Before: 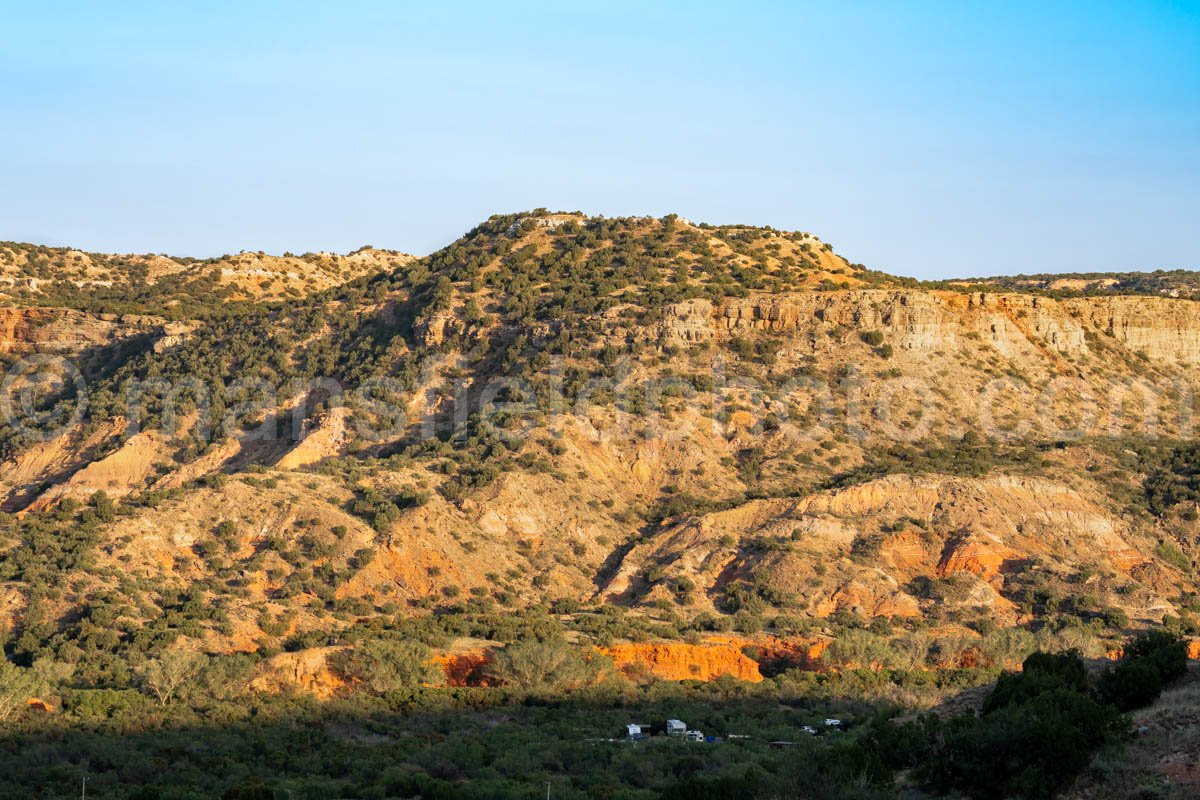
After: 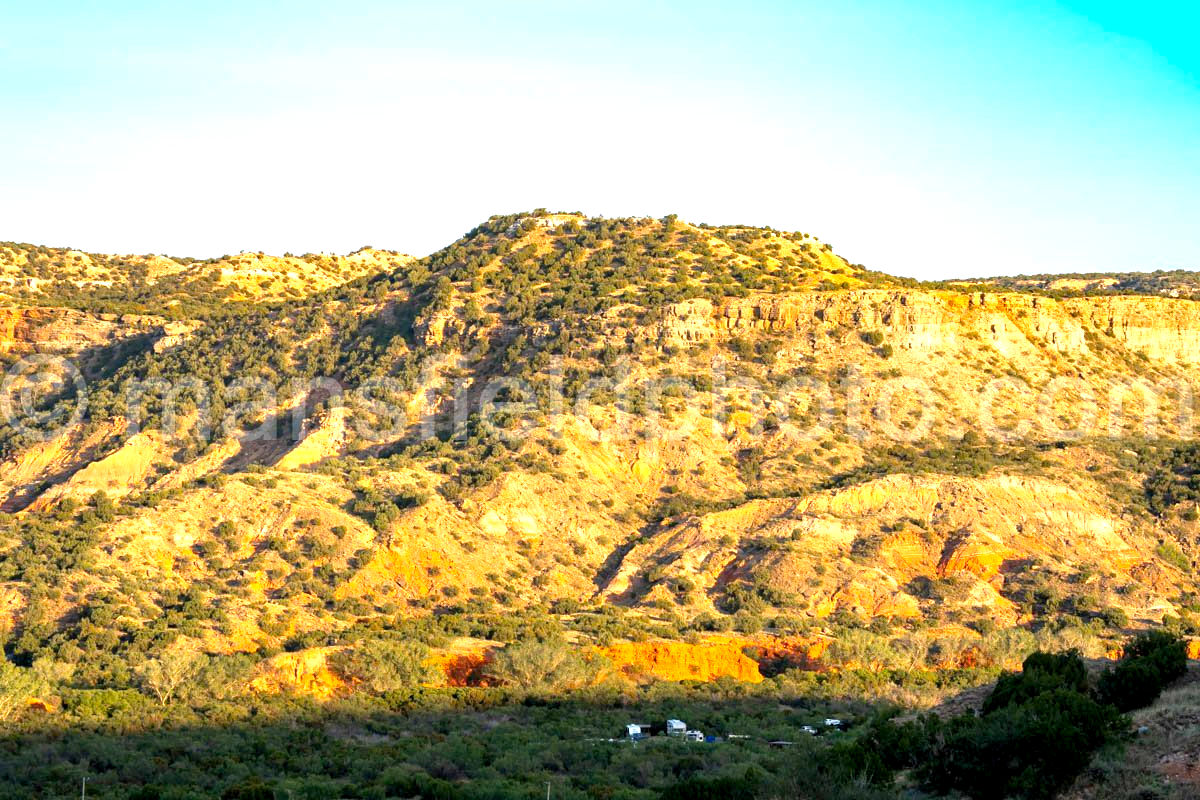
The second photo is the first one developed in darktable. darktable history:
color balance rgb: global offset › luminance -0.492%, perceptual saturation grading › global saturation 12.539%, global vibrance 20%
exposure: exposure 1.001 EV, compensate highlight preservation false
